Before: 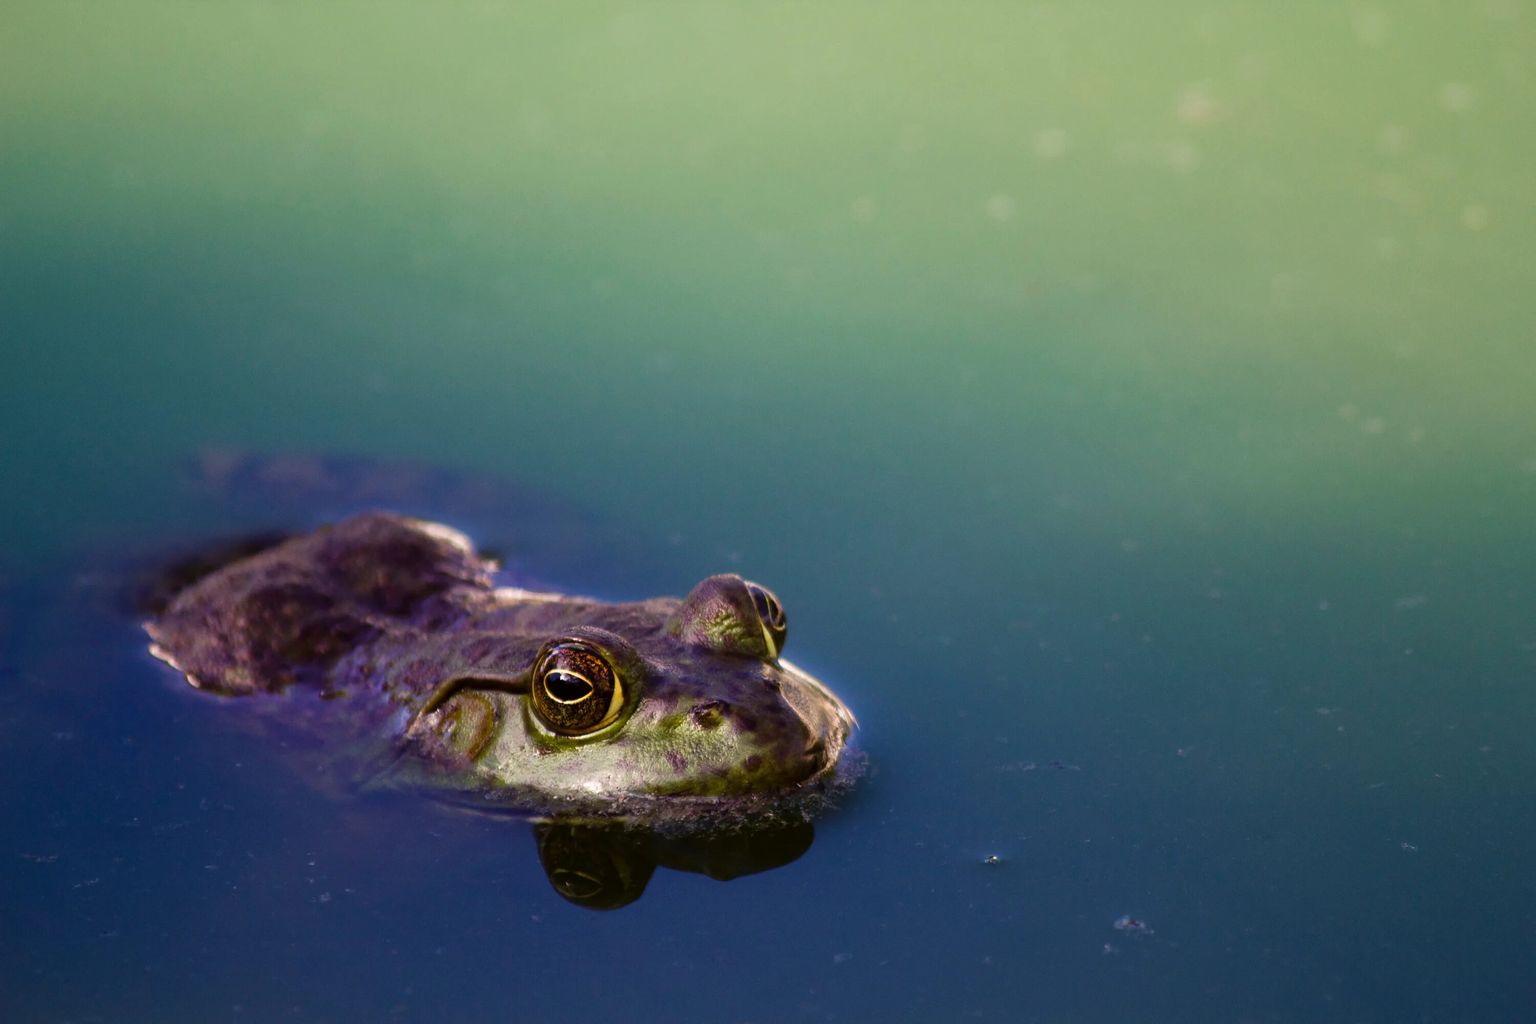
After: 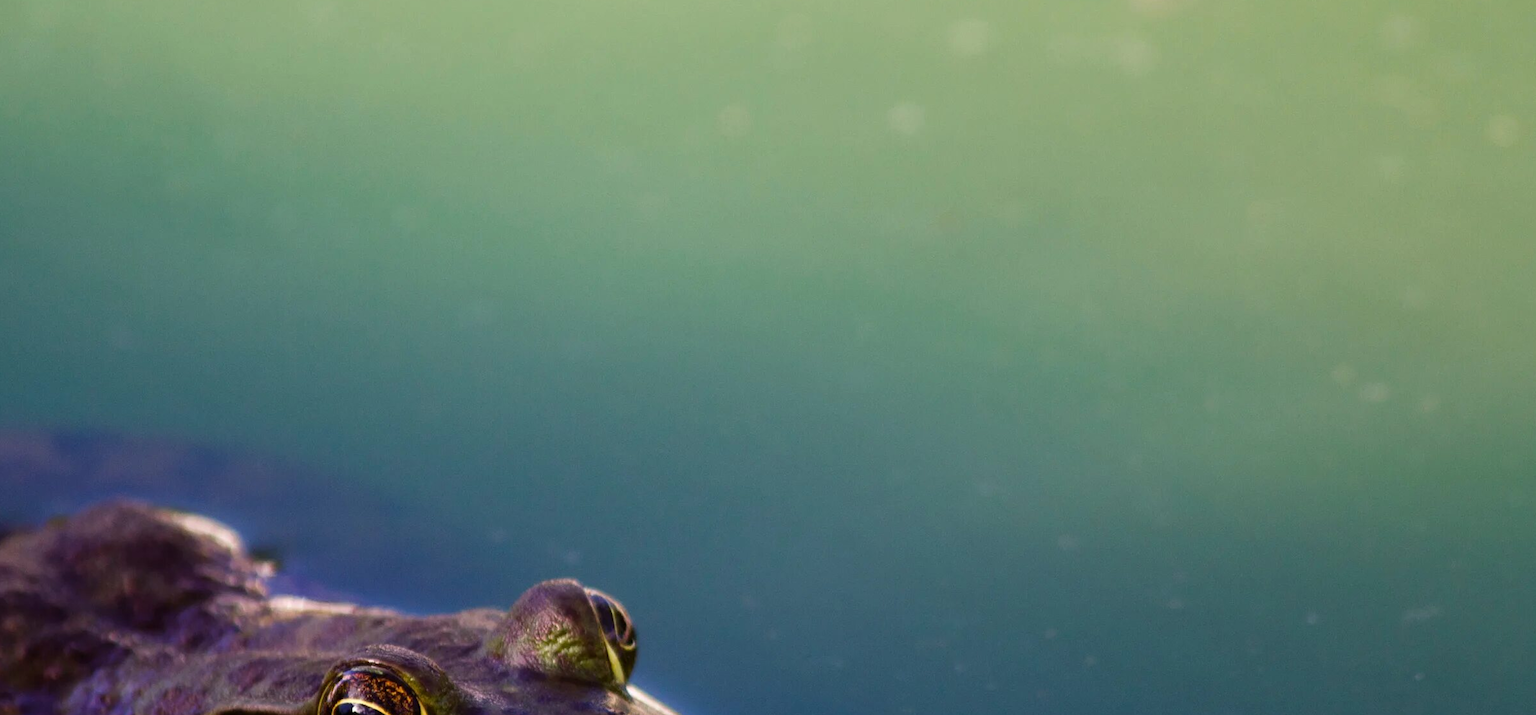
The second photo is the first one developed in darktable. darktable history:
crop: left 18.238%, top 11.107%, right 2.212%, bottom 33.277%
